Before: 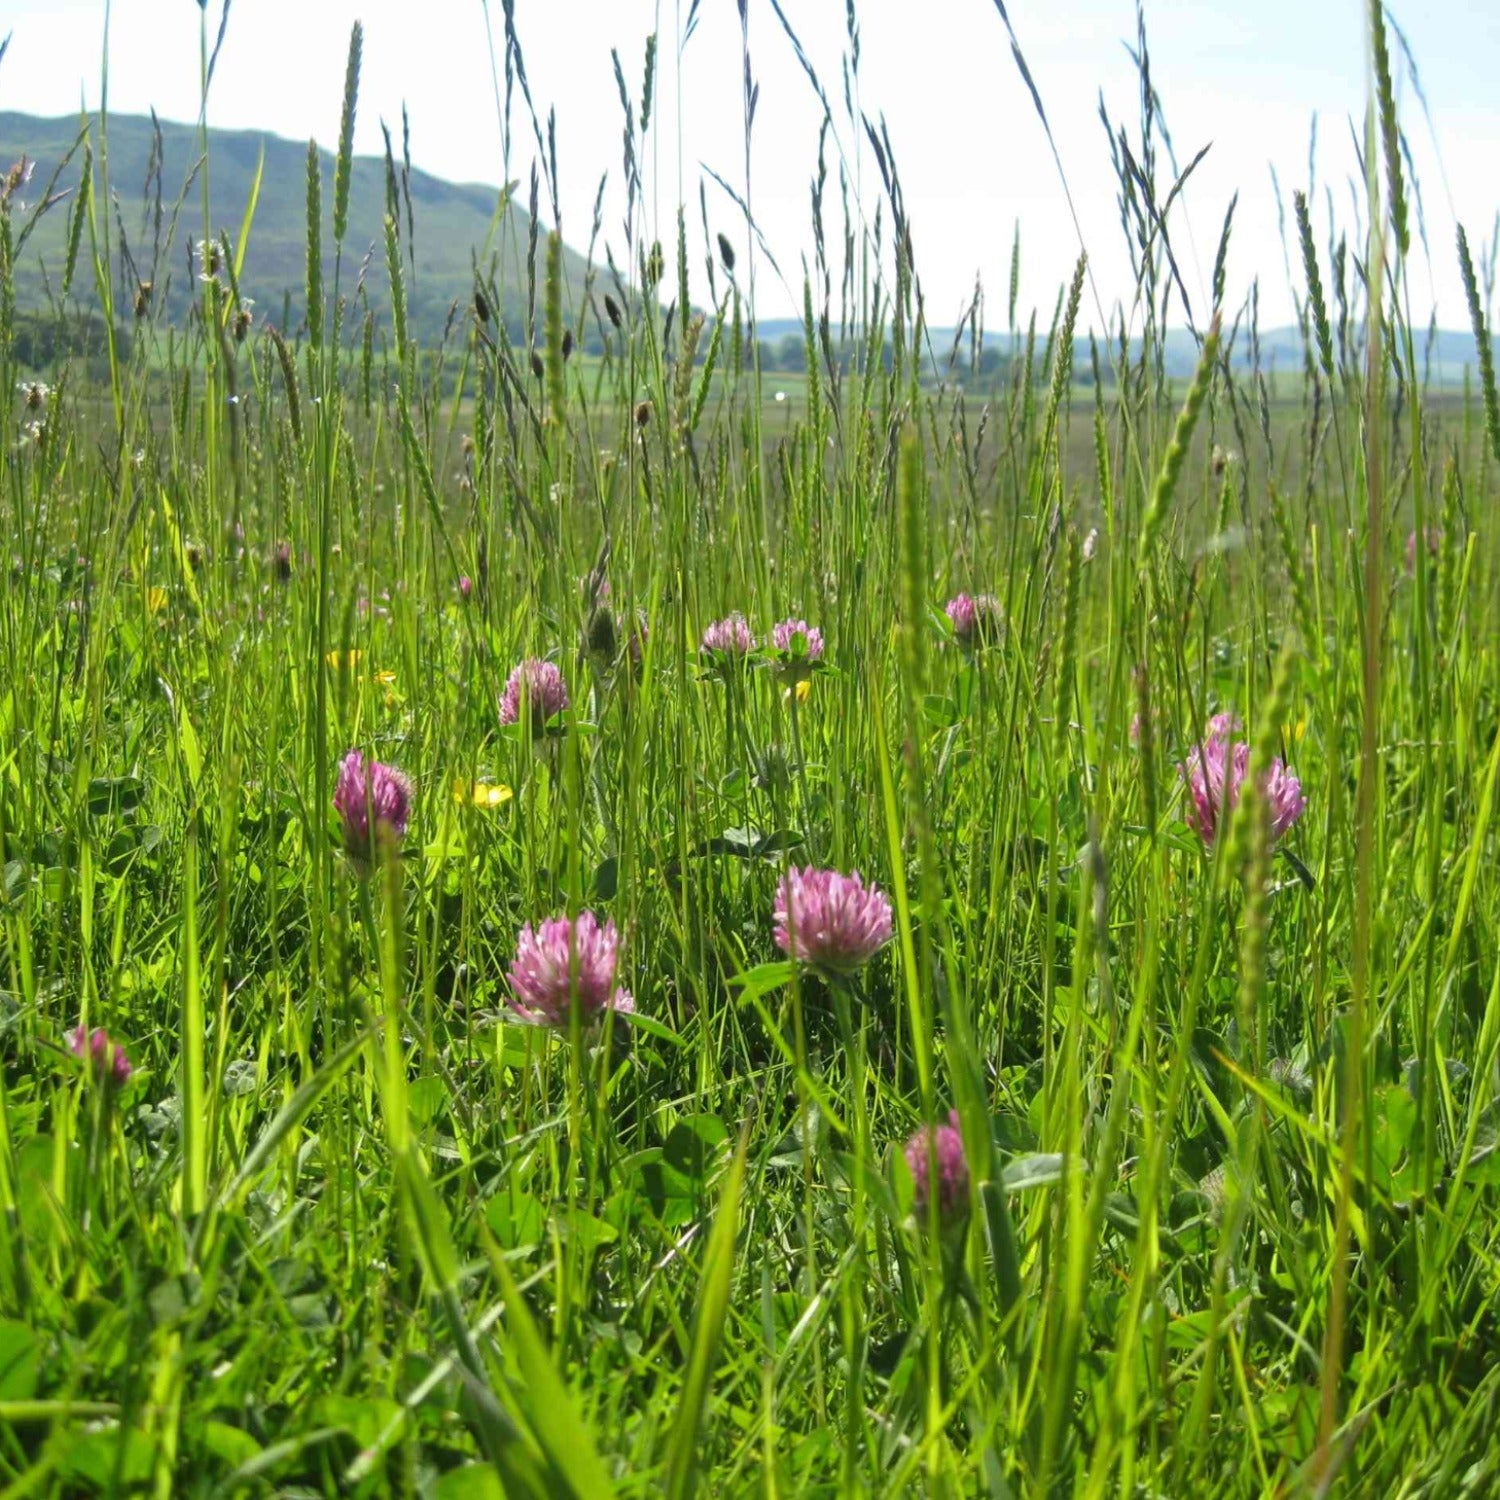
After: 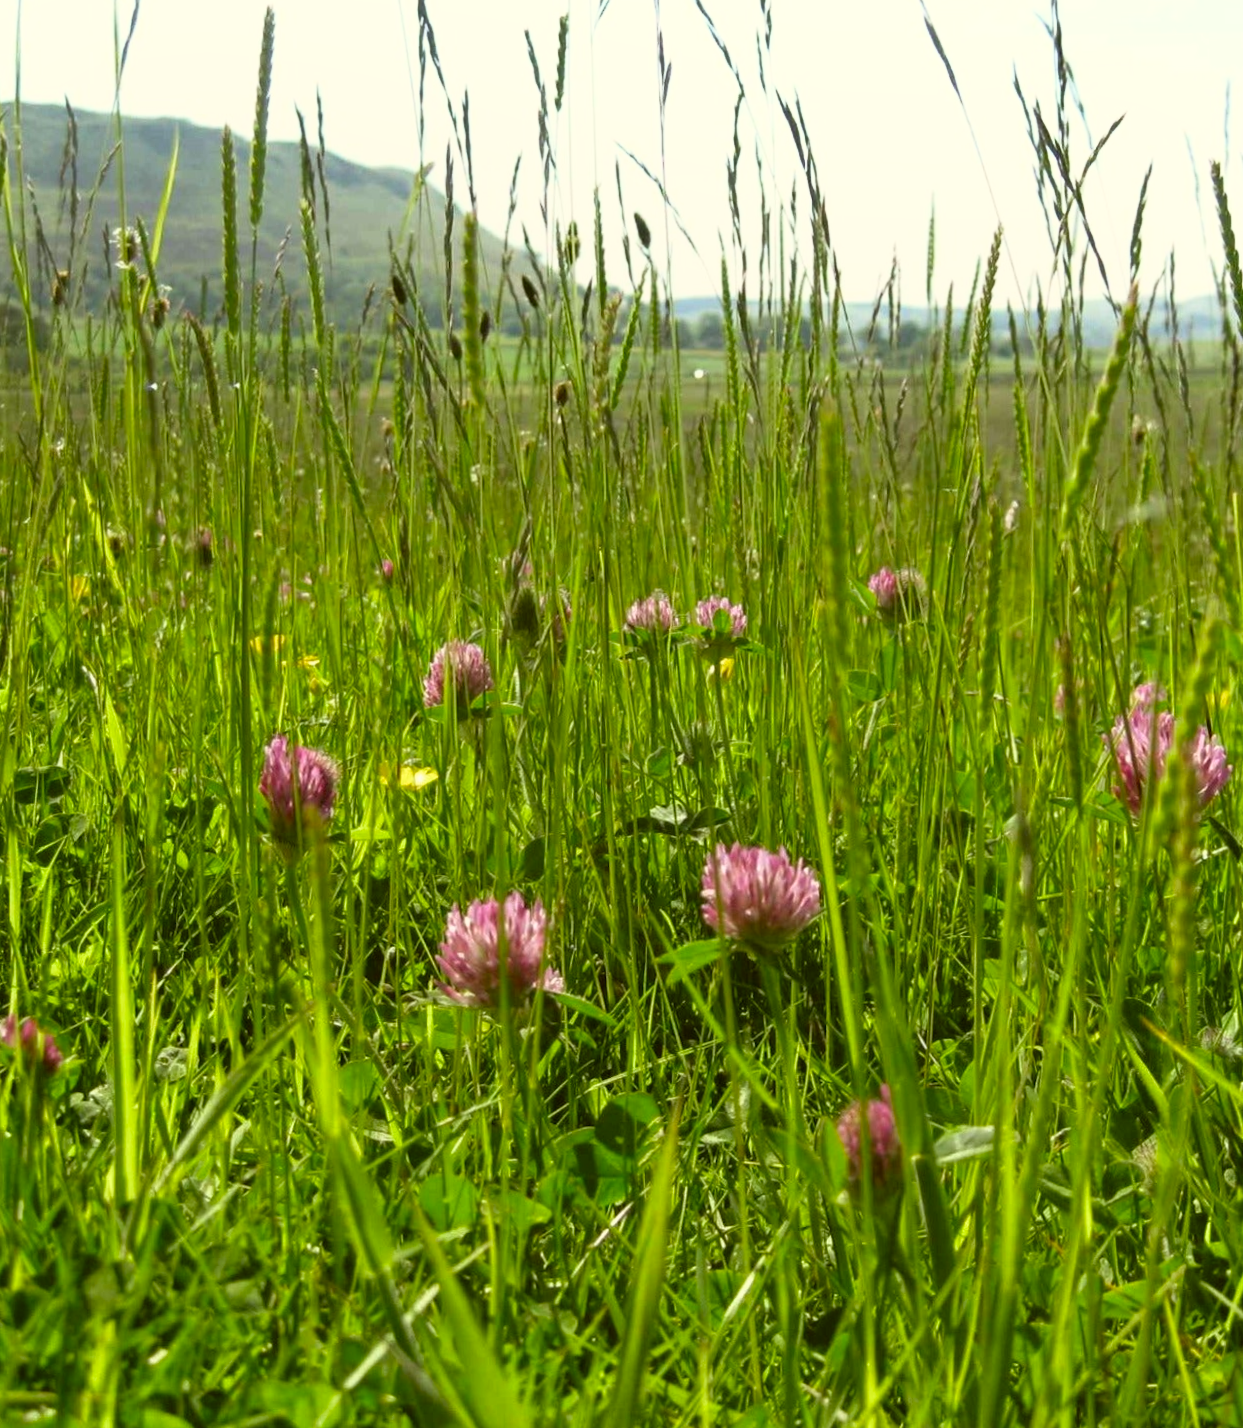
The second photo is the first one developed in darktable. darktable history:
crop and rotate: angle 1°, left 4.281%, top 0.642%, right 11.383%, bottom 2.486%
color correction: highlights a* -1.43, highlights b* 10.12, shadows a* 0.395, shadows b* 19.35
shadows and highlights: shadows -62.32, white point adjustment -5.22, highlights 61.59
